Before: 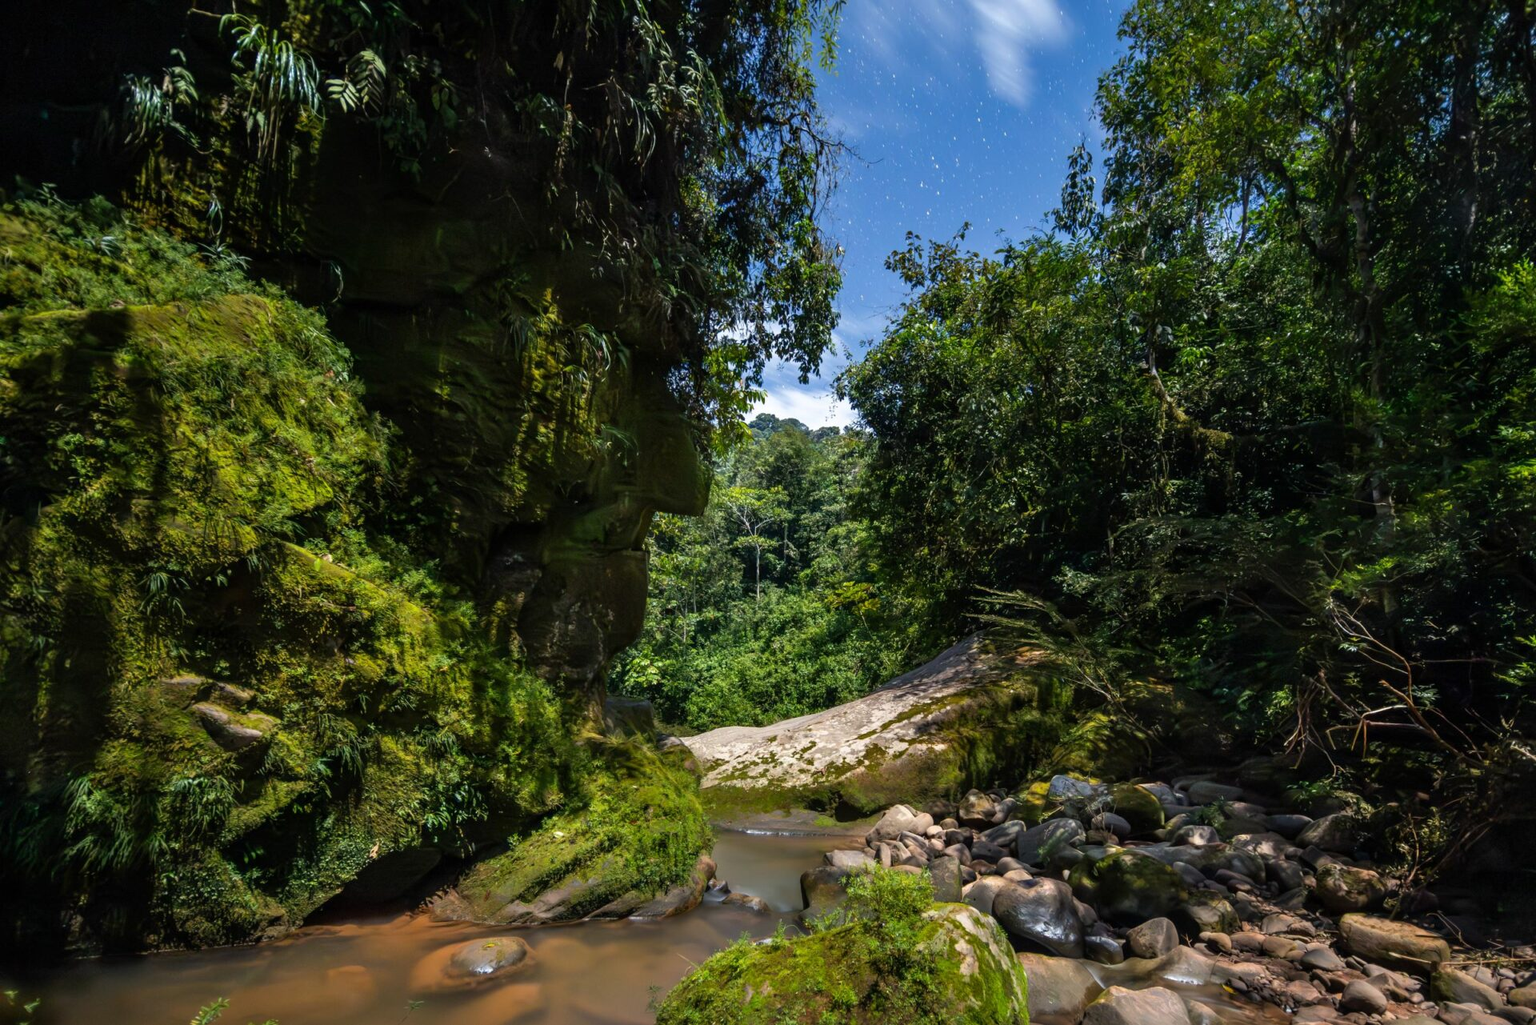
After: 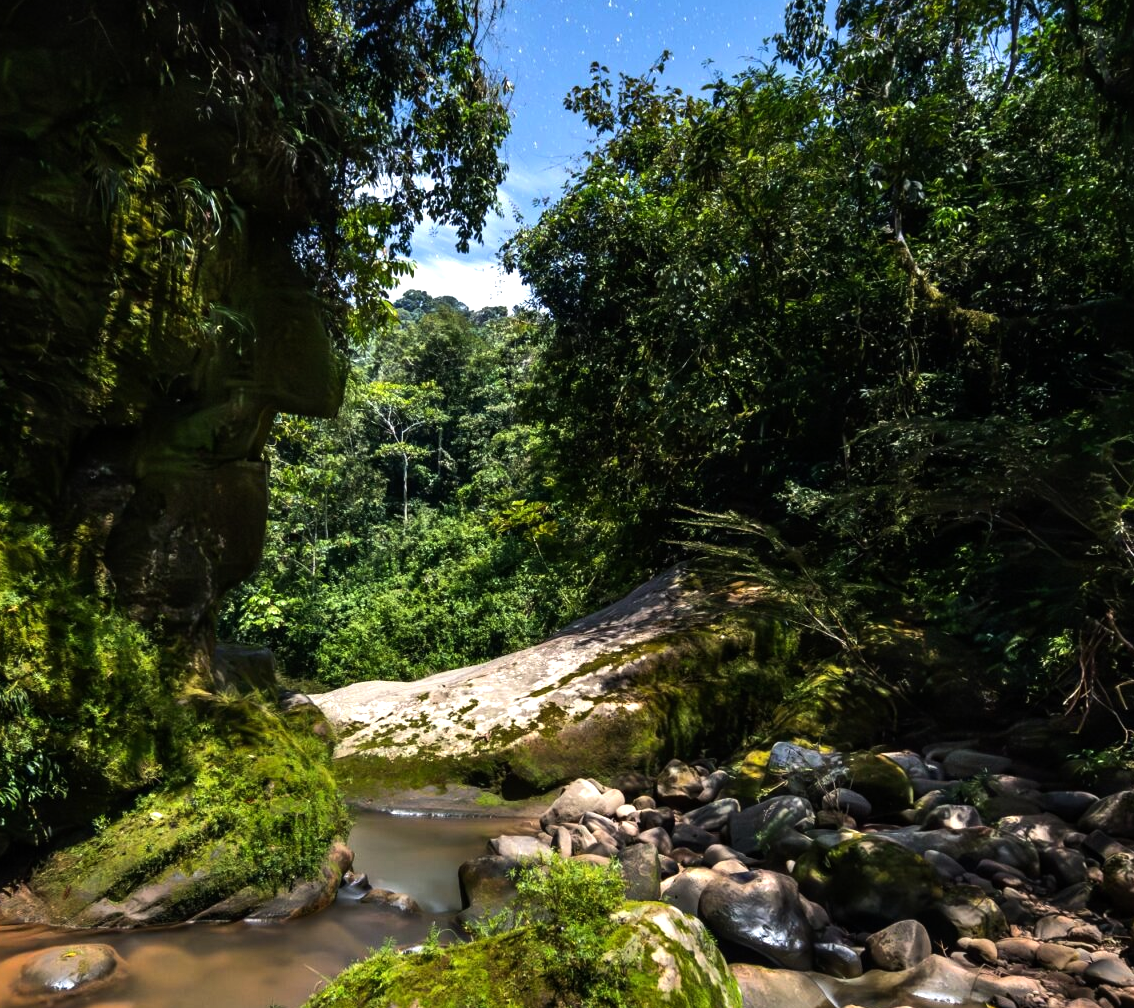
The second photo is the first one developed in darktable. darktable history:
tone equalizer: -8 EV -0.75 EV, -7 EV -0.7 EV, -6 EV -0.6 EV, -5 EV -0.4 EV, -3 EV 0.4 EV, -2 EV 0.6 EV, -1 EV 0.7 EV, +0 EV 0.75 EV, edges refinement/feathering 500, mask exposure compensation -1.57 EV, preserve details no
crop and rotate: left 28.256%, top 17.734%, right 12.656%, bottom 3.573%
